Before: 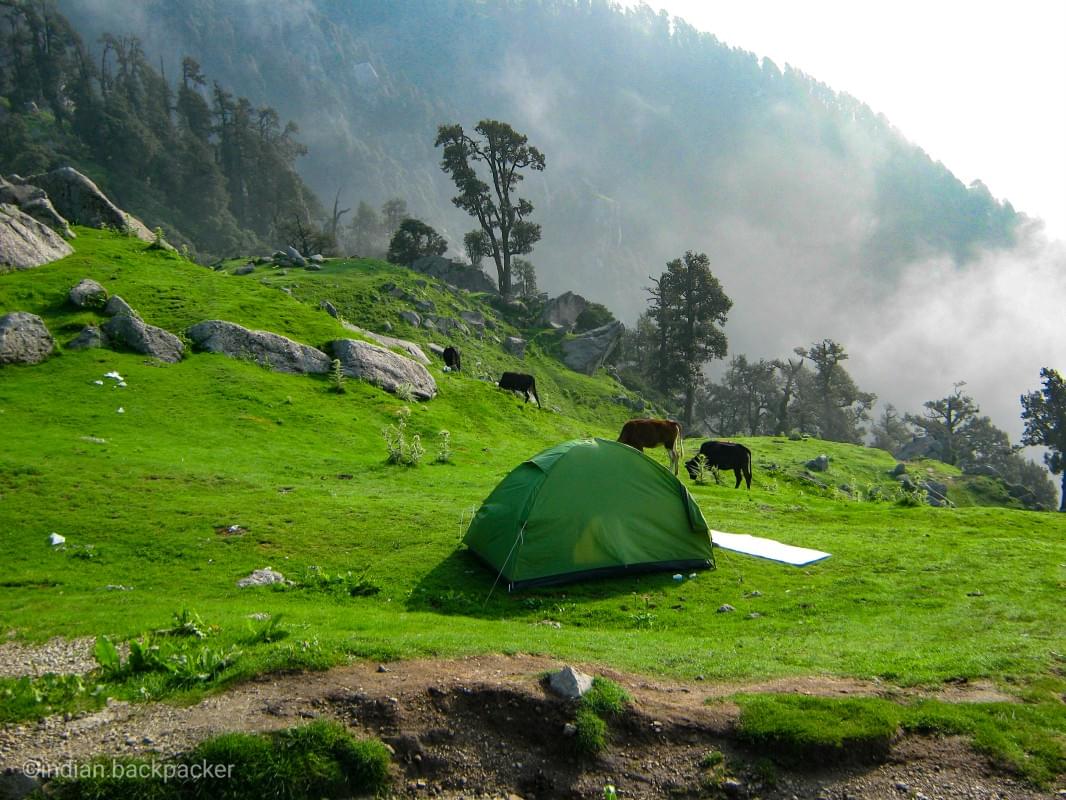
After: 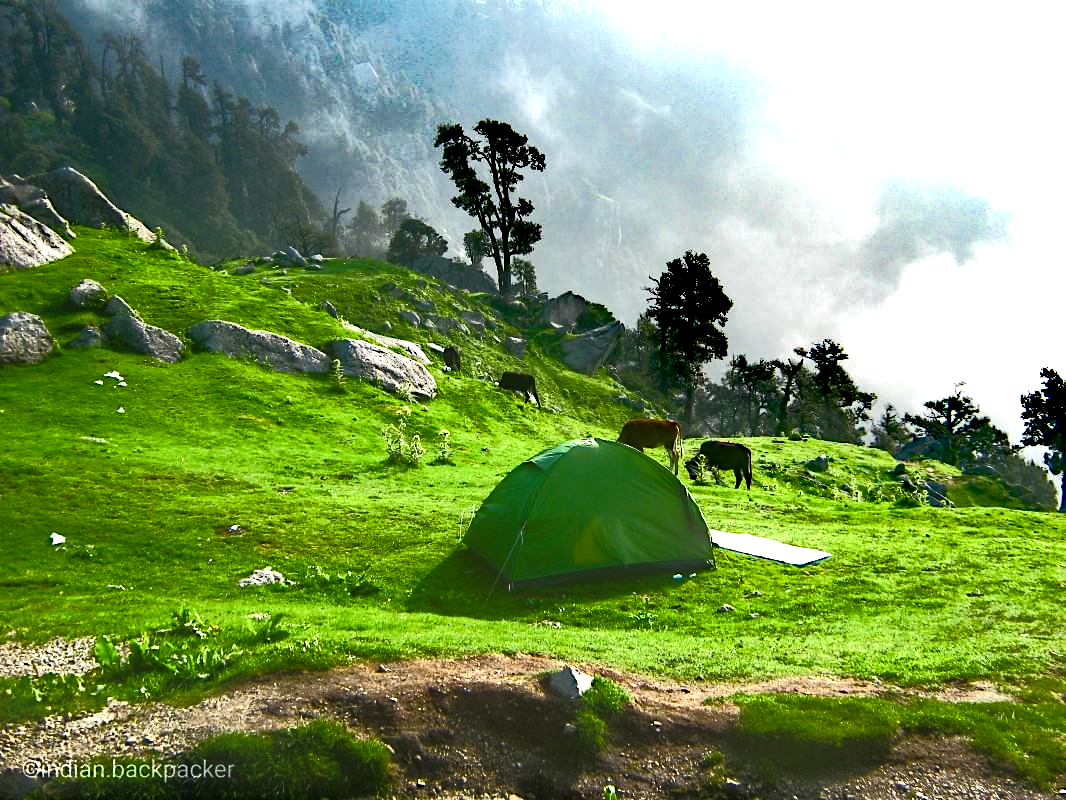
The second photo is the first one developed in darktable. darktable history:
exposure: exposure 0.586 EV, compensate highlight preservation false
color balance rgb: perceptual saturation grading › global saturation 0.974%, perceptual saturation grading › highlights -17.831%, perceptual saturation grading › mid-tones 32.779%, perceptual saturation grading › shadows 50.375%, global vibrance 10.021%
base curve: curves: ch0 [(0, 0) (0.564, 0.291) (0.802, 0.731) (1, 1)], fusion 1
